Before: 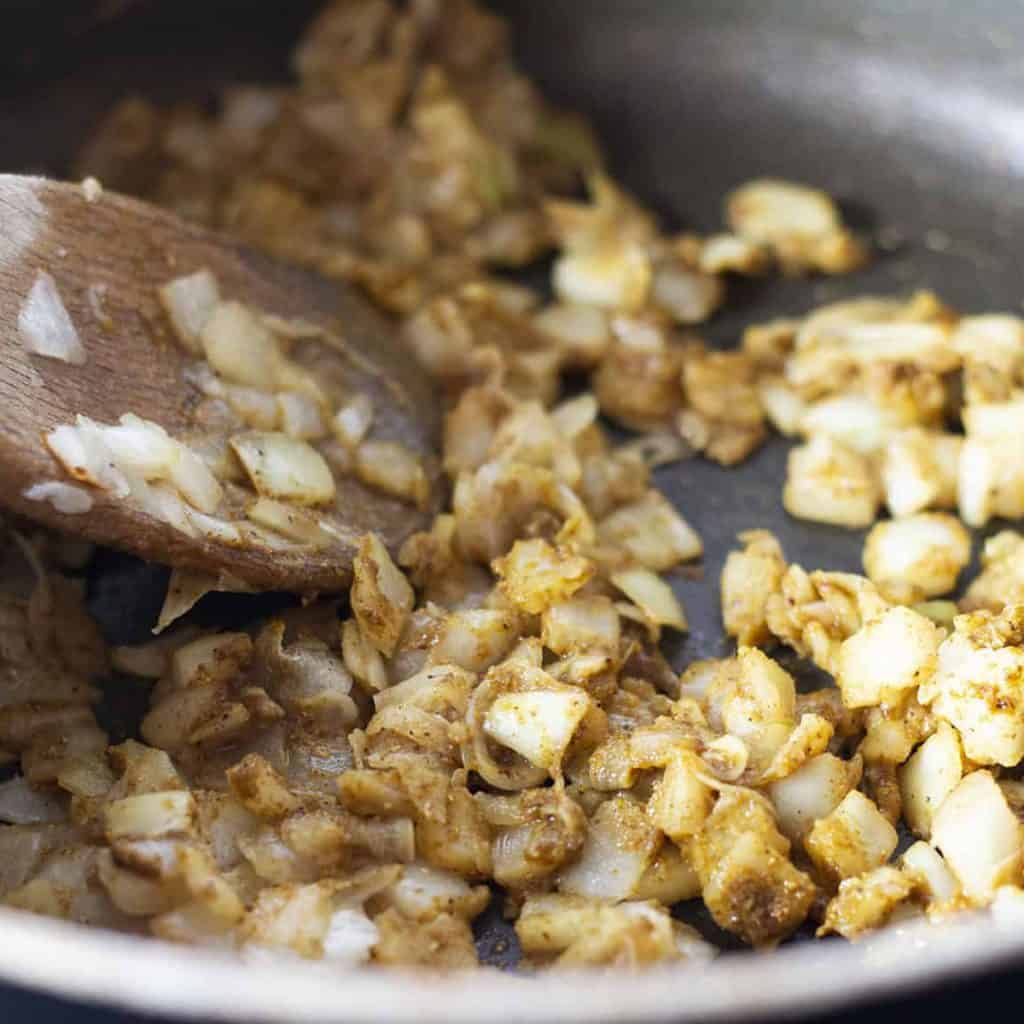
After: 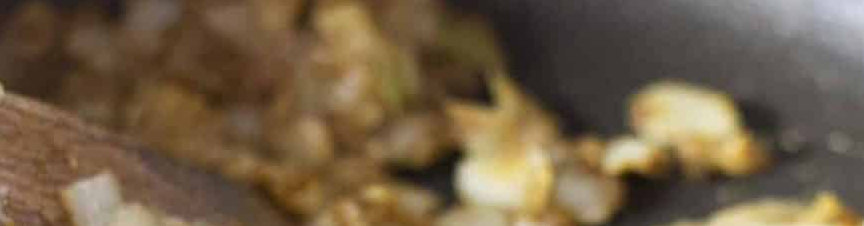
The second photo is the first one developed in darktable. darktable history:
crop and rotate: left 9.628%, top 9.661%, right 5.921%, bottom 68.184%
